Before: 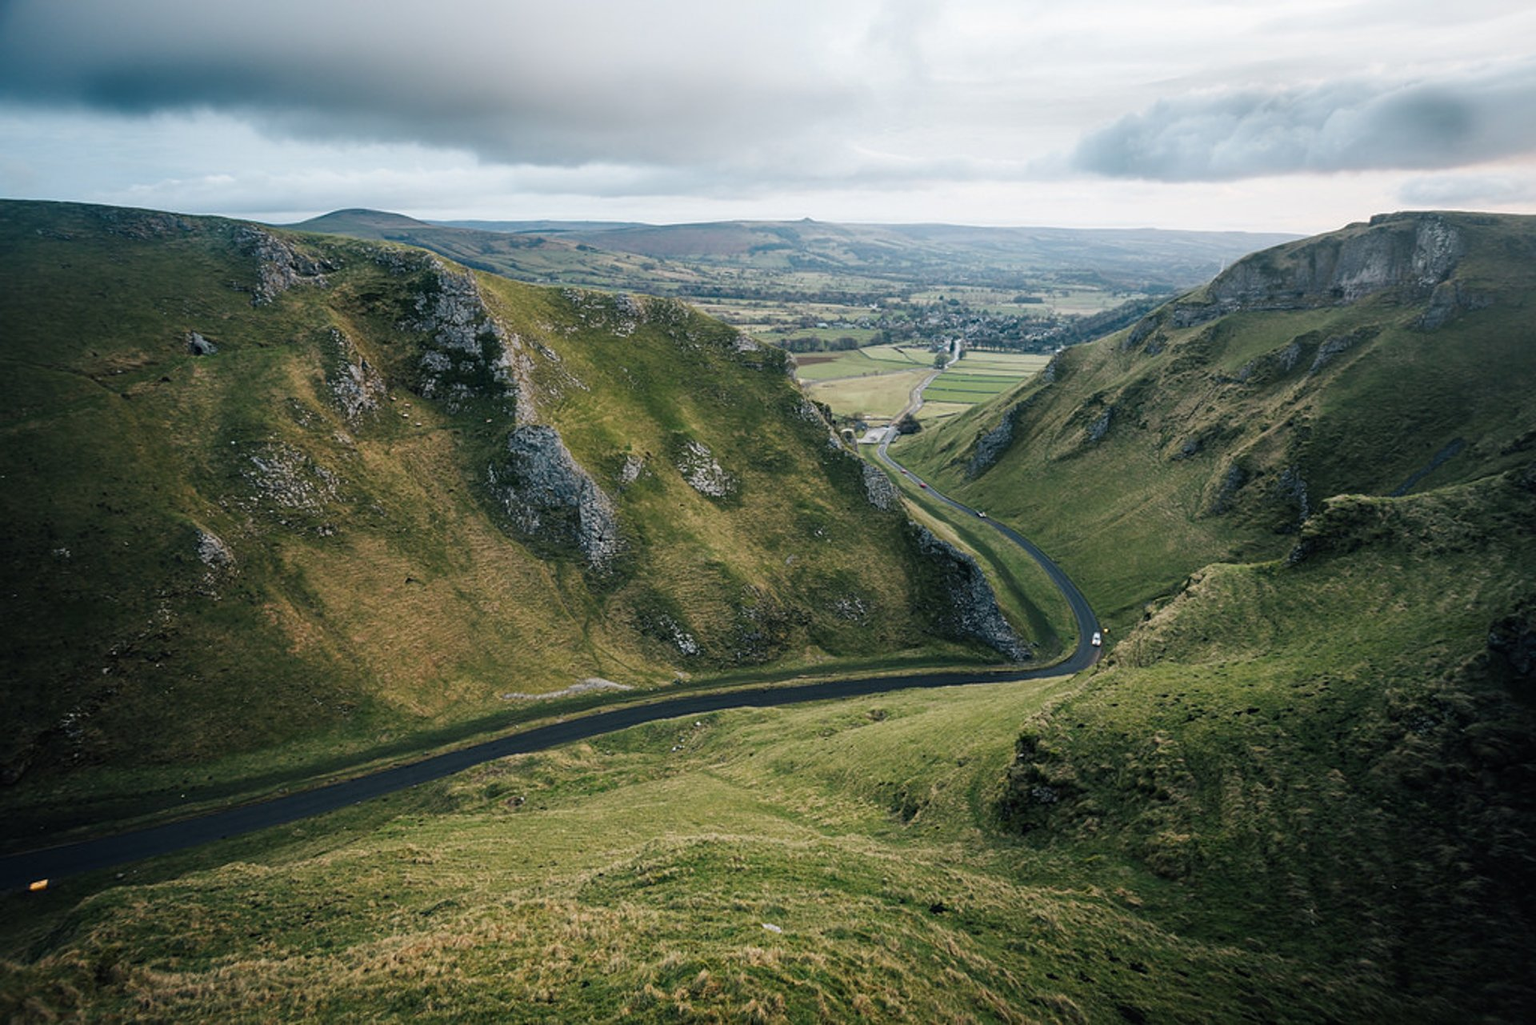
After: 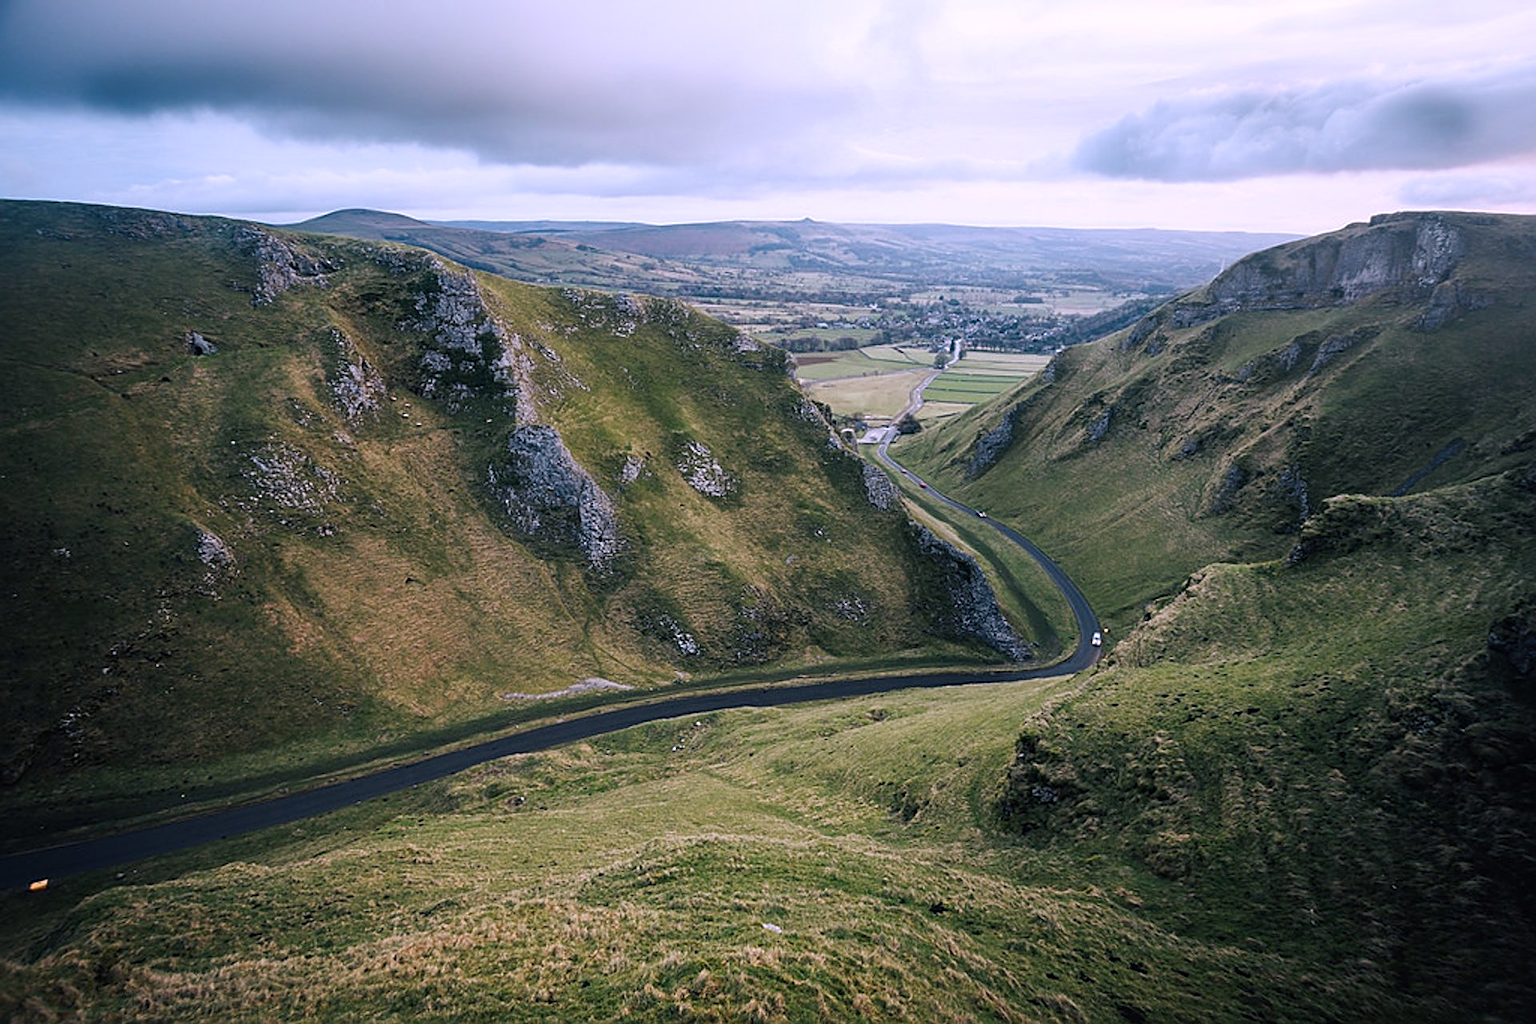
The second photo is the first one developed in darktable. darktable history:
sharpen: on, module defaults
white balance: red 1.042, blue 1.17
